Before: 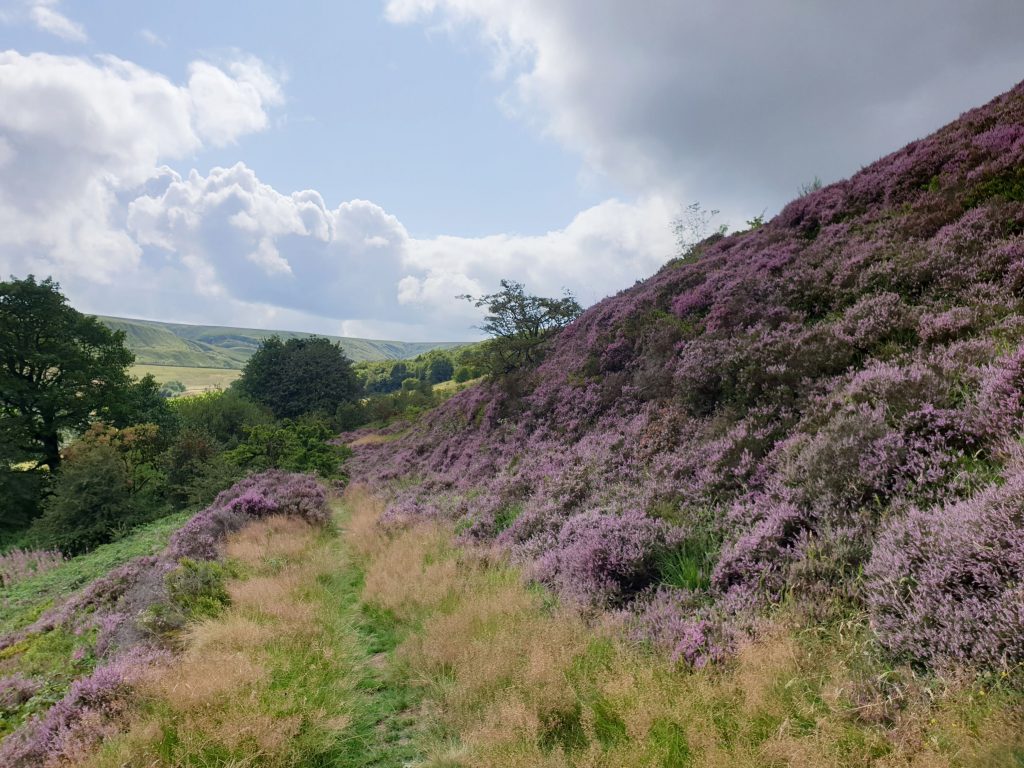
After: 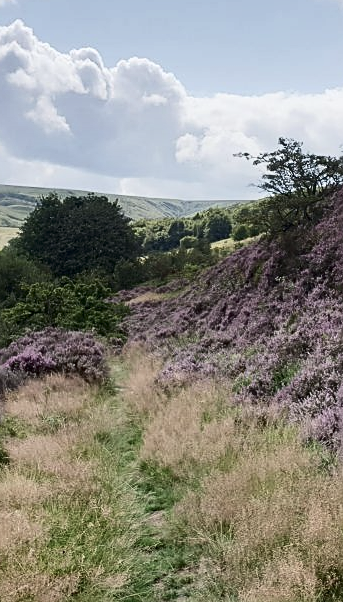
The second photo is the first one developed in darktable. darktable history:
sharpen: on, module defaults
contrast brightness saturation: contrast 0.25, saturation -0.31
crop and rotate: left 21.77%, top 18.528%, right 44.676%, bottom 2.997%
shadows and highlights: shadows 30.63, highlights -63.22, shadows color adjustment 98%, highlights color adjustment 58.61%, soften with gaussian
